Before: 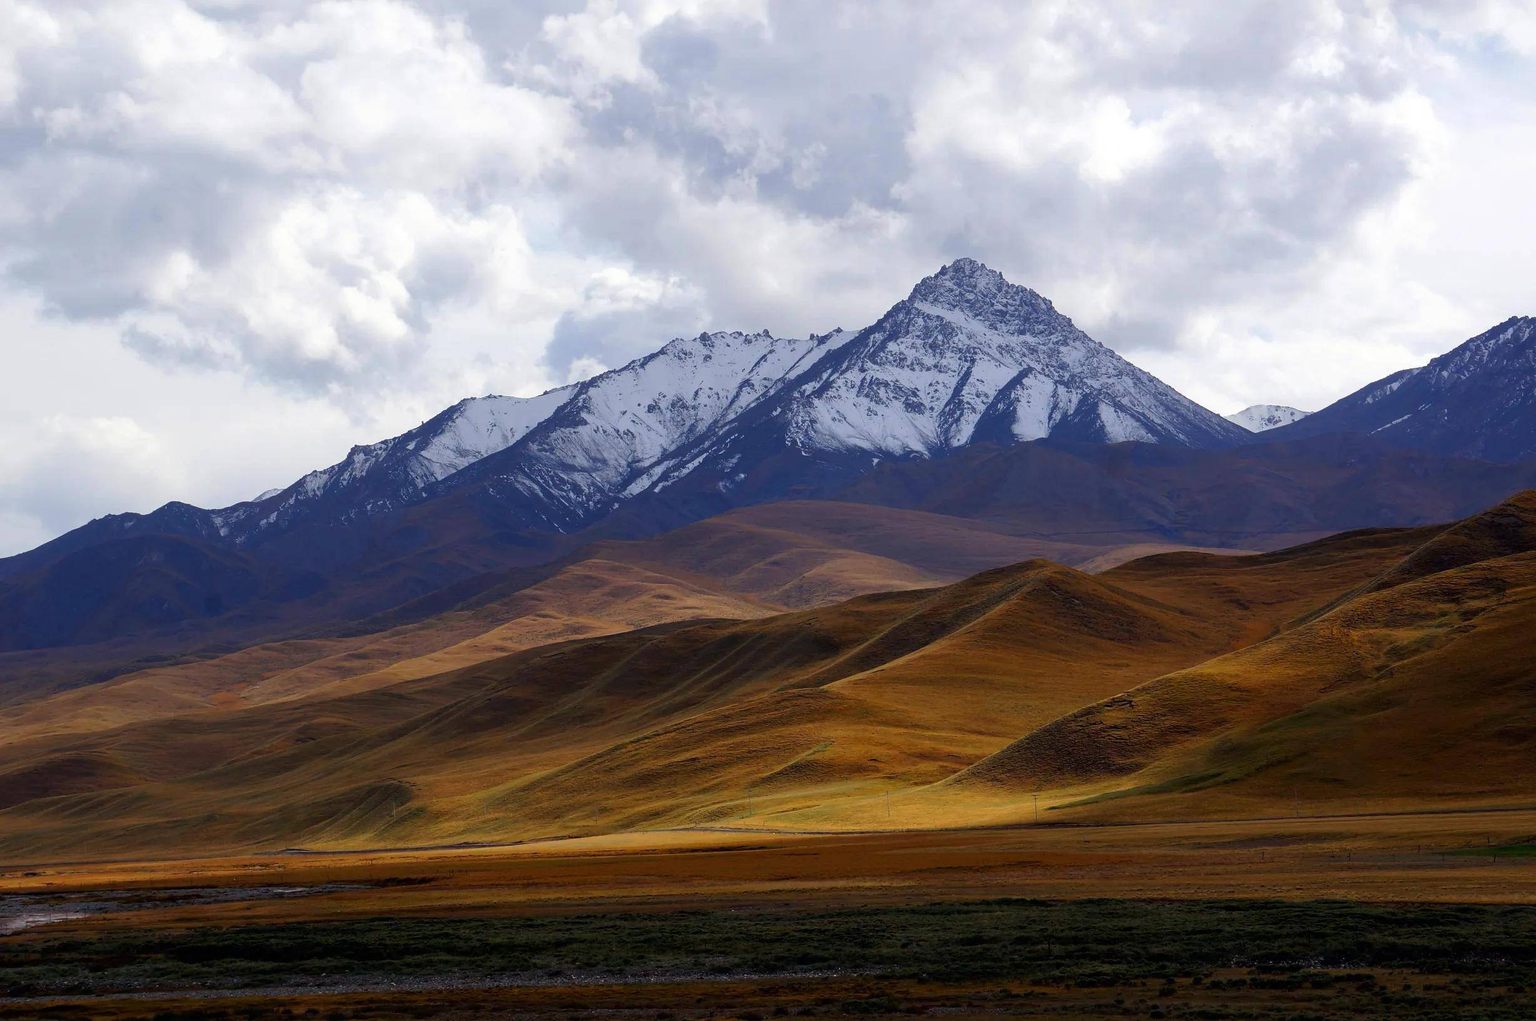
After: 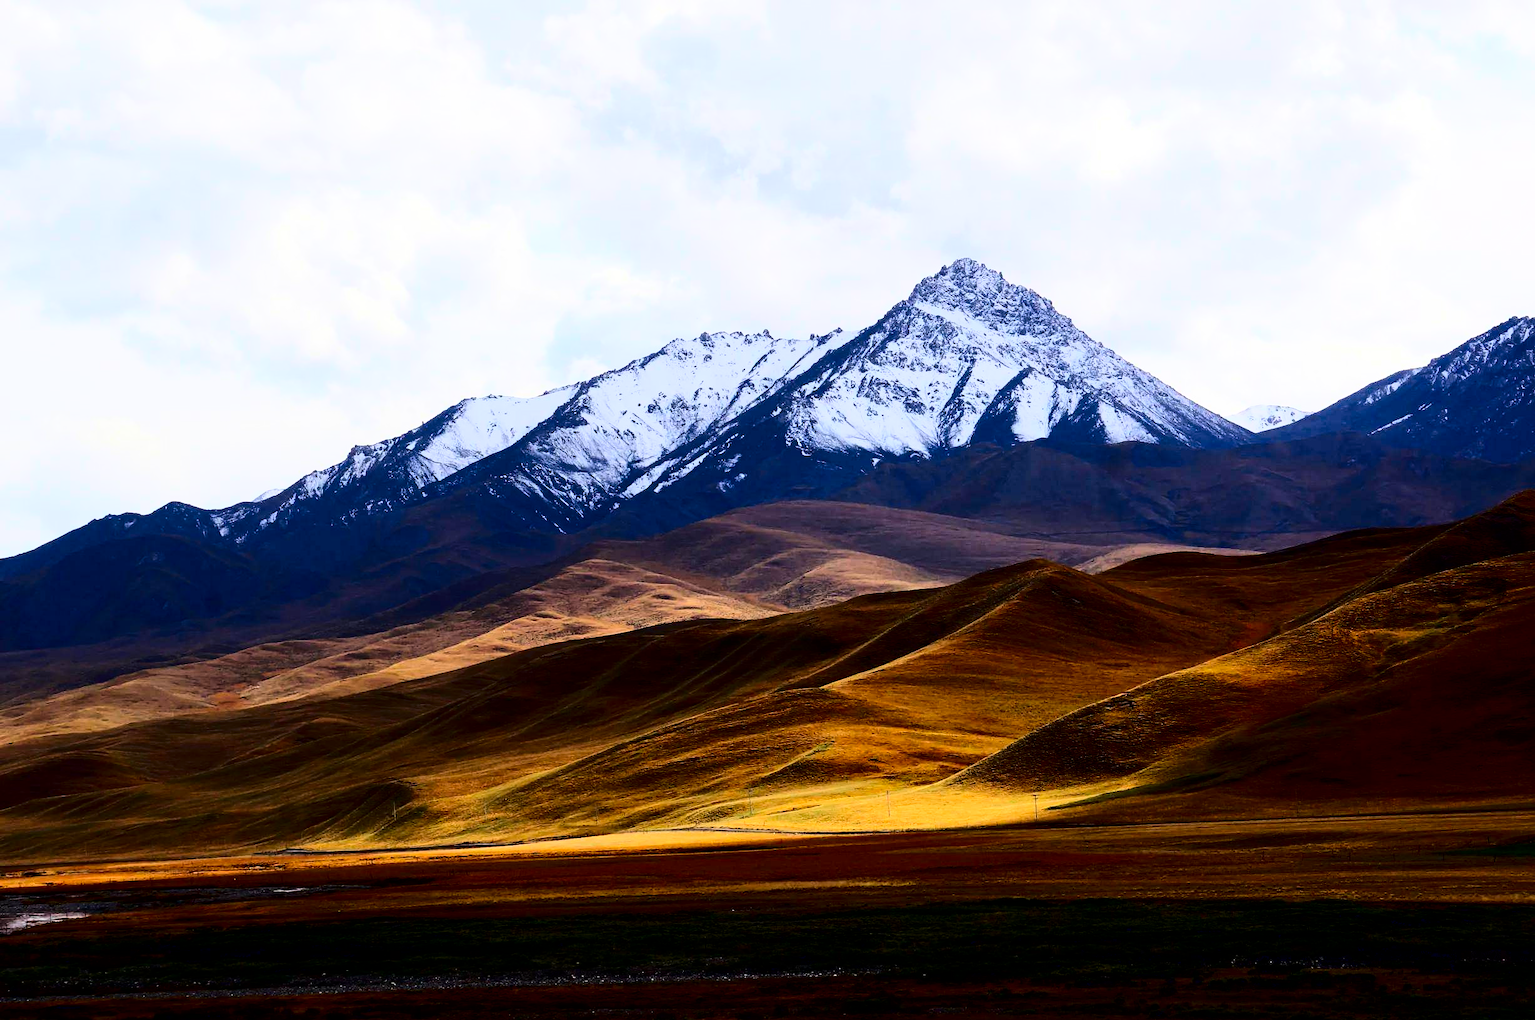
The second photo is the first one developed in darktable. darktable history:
contrast brightness saturation: contrast 0.24, brightness -0.236, saturation 0.144
base curve: curves: ch0 [(0, 0) (0, 0.001) (0.001, 0.001) (0.004, 0.002) (0.007, 0.004) (0.015, 0.013) (0.033, 0.045) (0.052, 0.096) (0.075, 0.17) (0.099, 0.241) (0.163, 0.42) (0.219, 0.55) (0.259, 0.616) (0.327, 0.722) (0.365, 0.765) (0.522, 0.873) (0.547, 0.881) (0.689, 0.919) (0.826, 0.952) (1, 1)]
